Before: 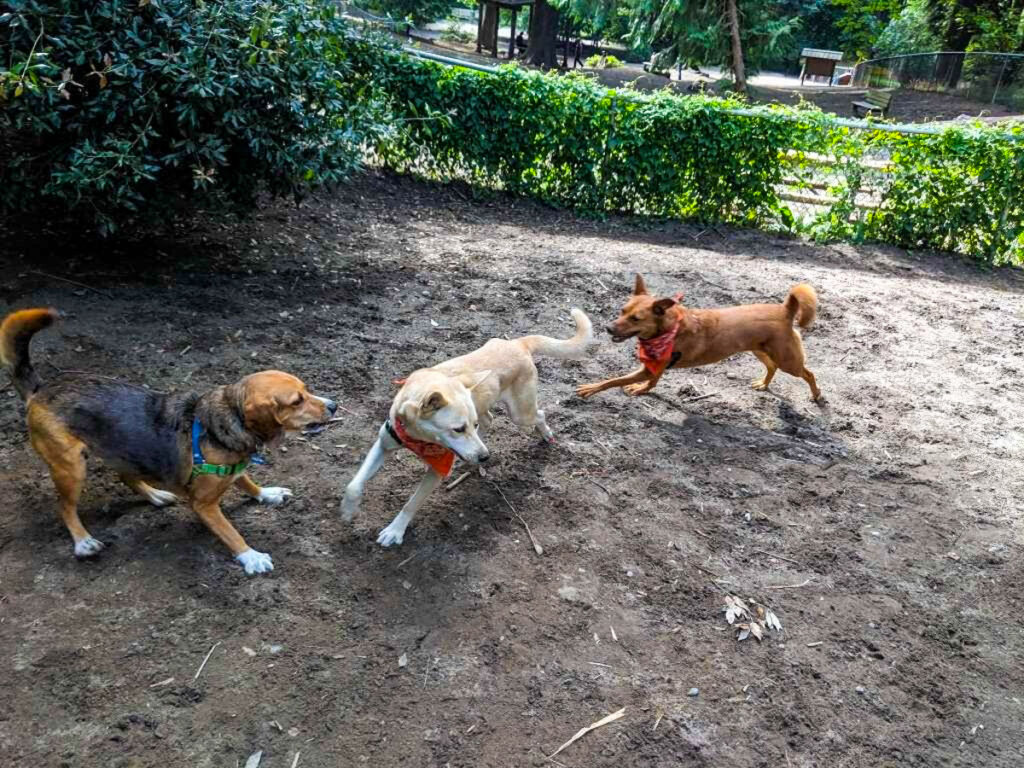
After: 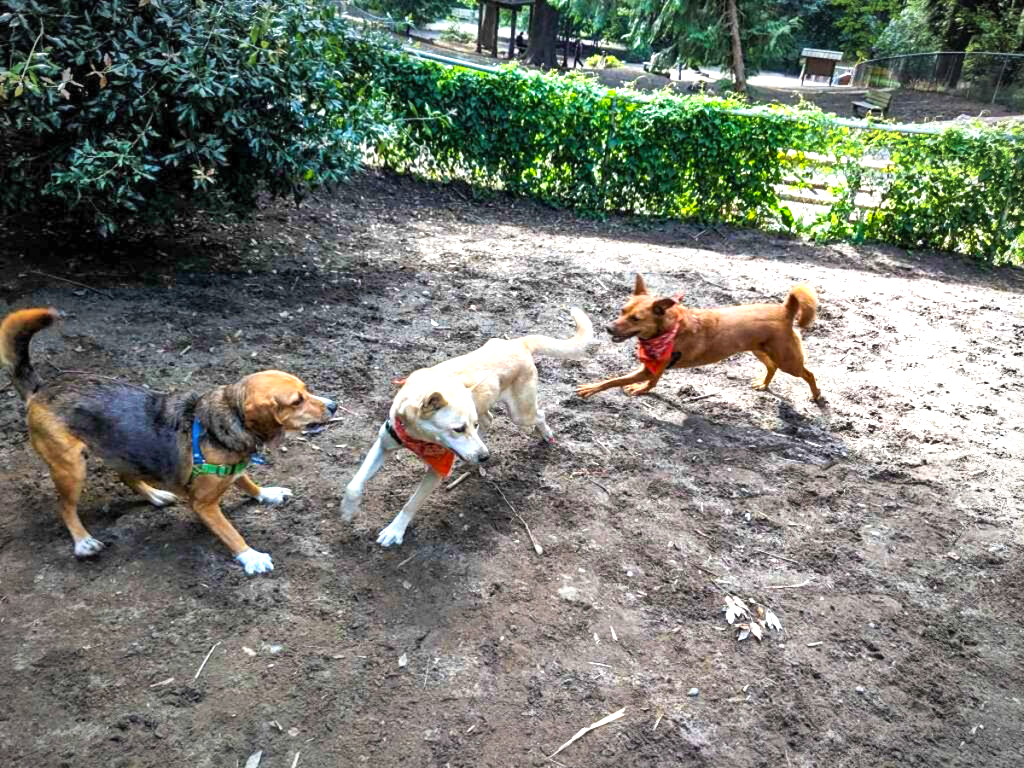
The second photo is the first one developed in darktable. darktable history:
shadows and highlights: soften with gaussian
vignetting: fall-off radius 70%, automatic ratio true
exposure: exposure 0.781 EV, compensate highlight preservation false
